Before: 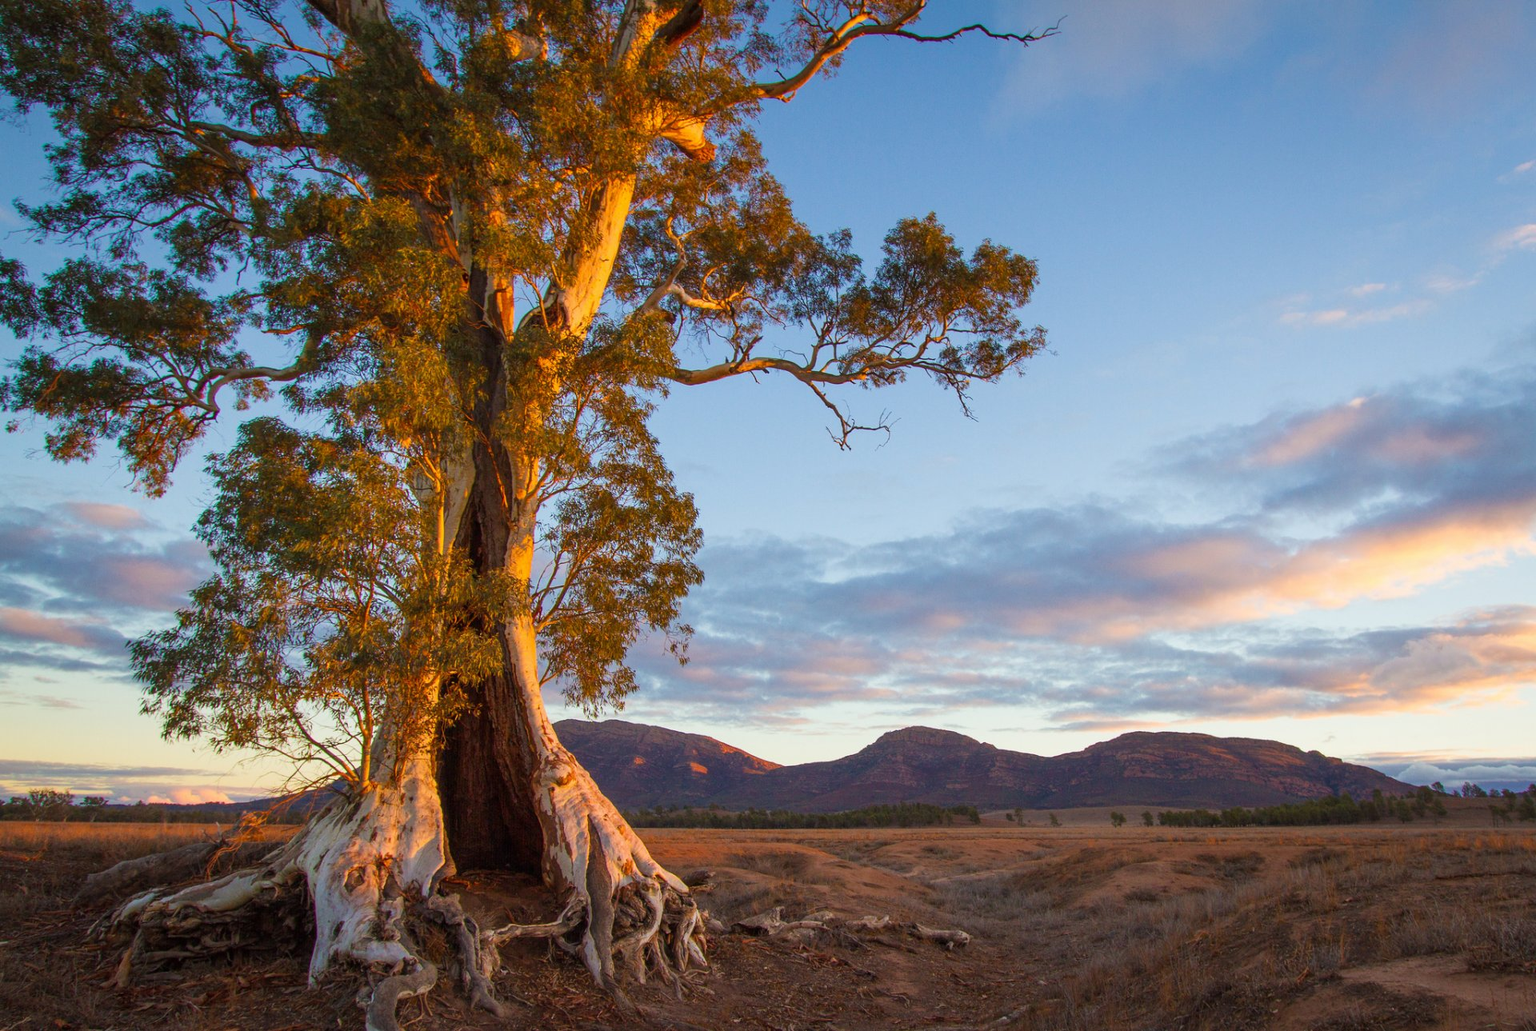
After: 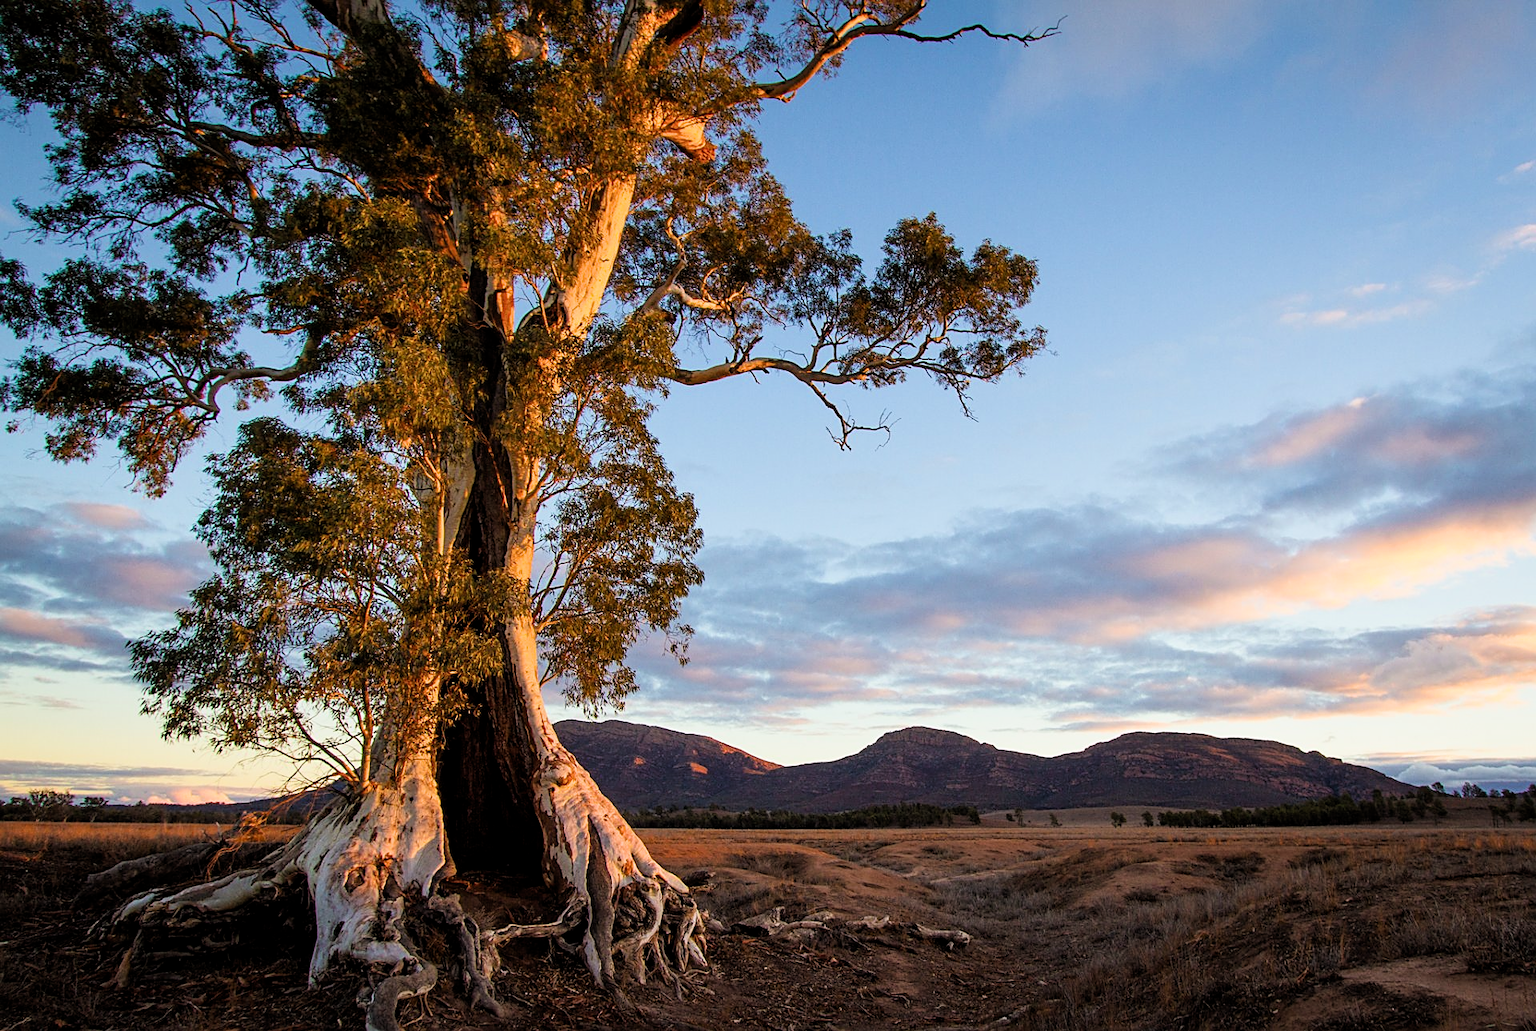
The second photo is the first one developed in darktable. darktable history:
sharpen: on, module defaults
tone equalizer: on, module defaults
filmic rgb: middle gray luminance 8.97%, black relative exposure -6.36 EV, white relative exposure 2.71 EV, target black luminance 0%, hardness 4.73, latitude 73.44%, contrast 1.329, shadows ↔ highlights balance 9.71%
